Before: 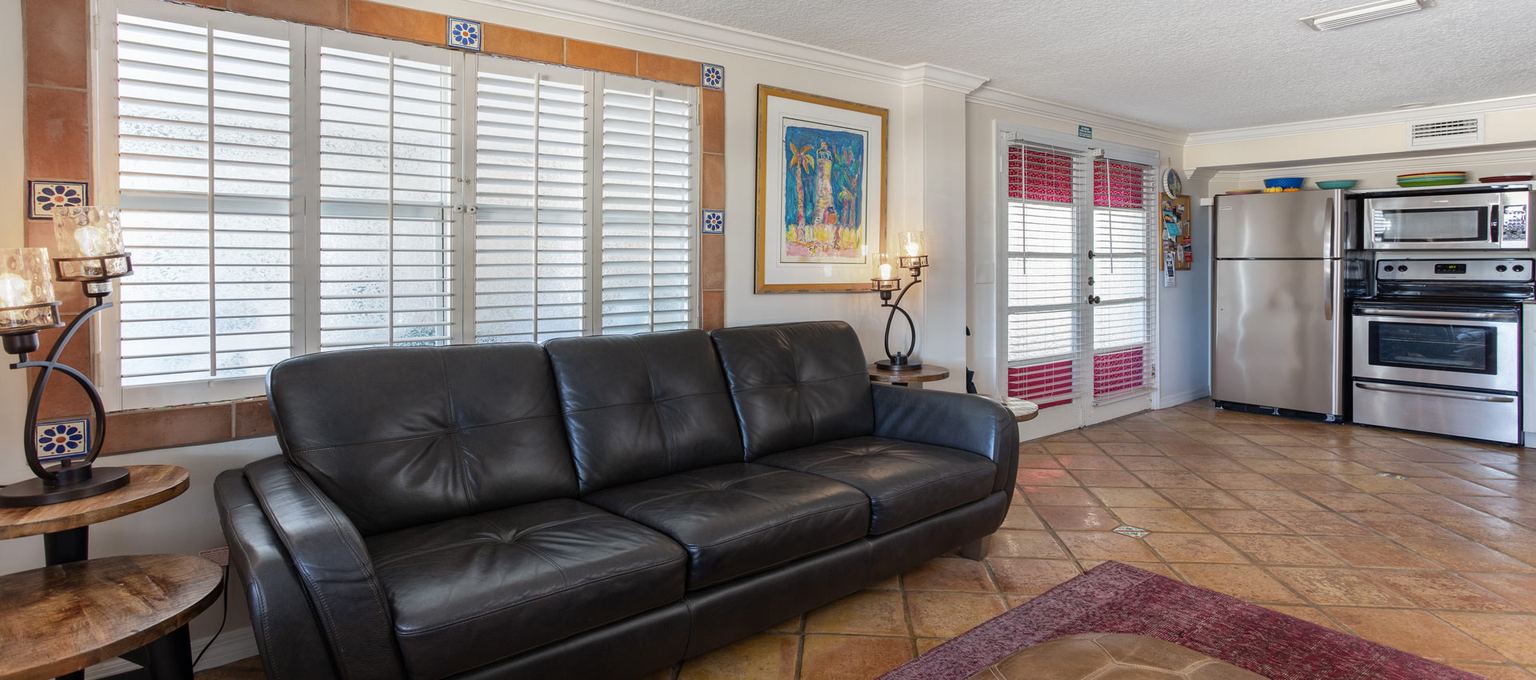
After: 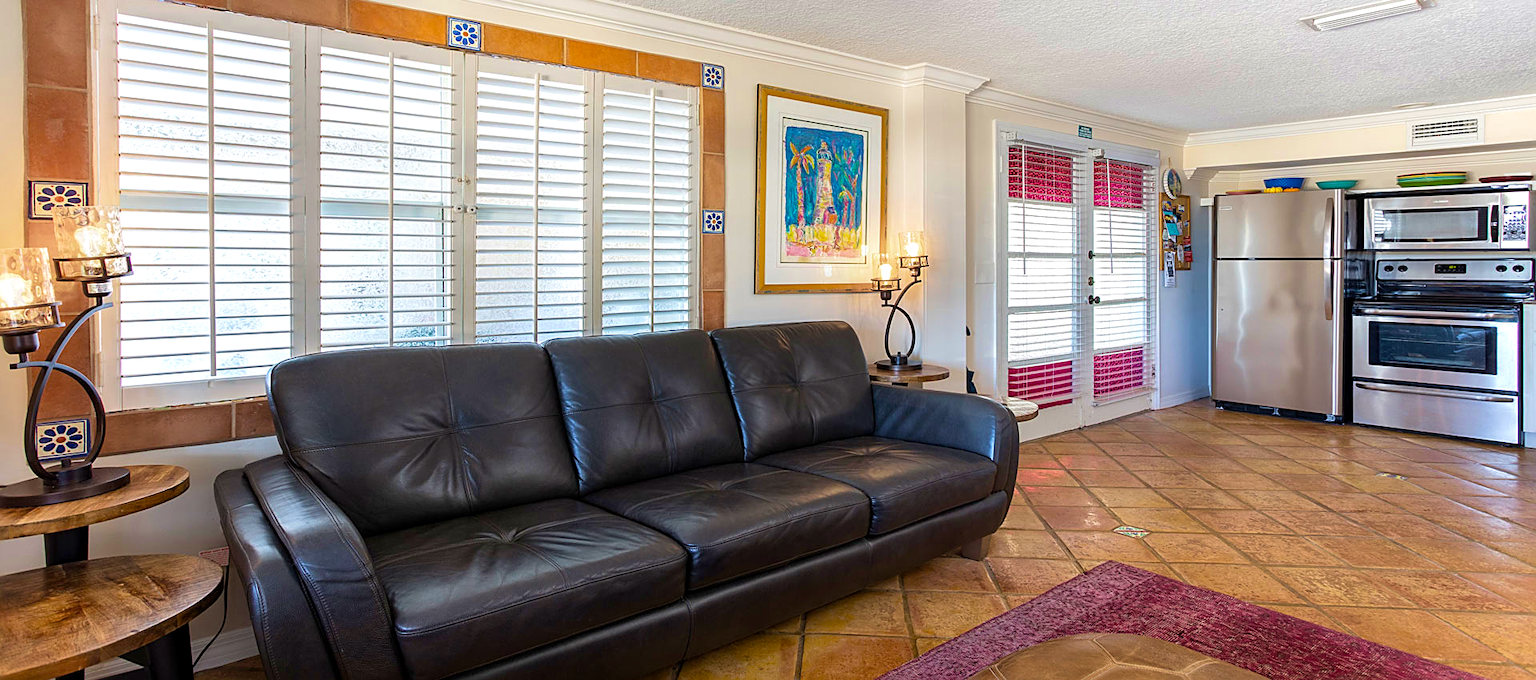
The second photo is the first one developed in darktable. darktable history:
color balance rgb: perceptual saturation grading › global saturation 25%, global vibrance 20%
velvia: strength 36.57%
exposure: black level correction 0.001, exposure 0.3 EV, compensate highlight preservation false
sharpen: on, module defaults
